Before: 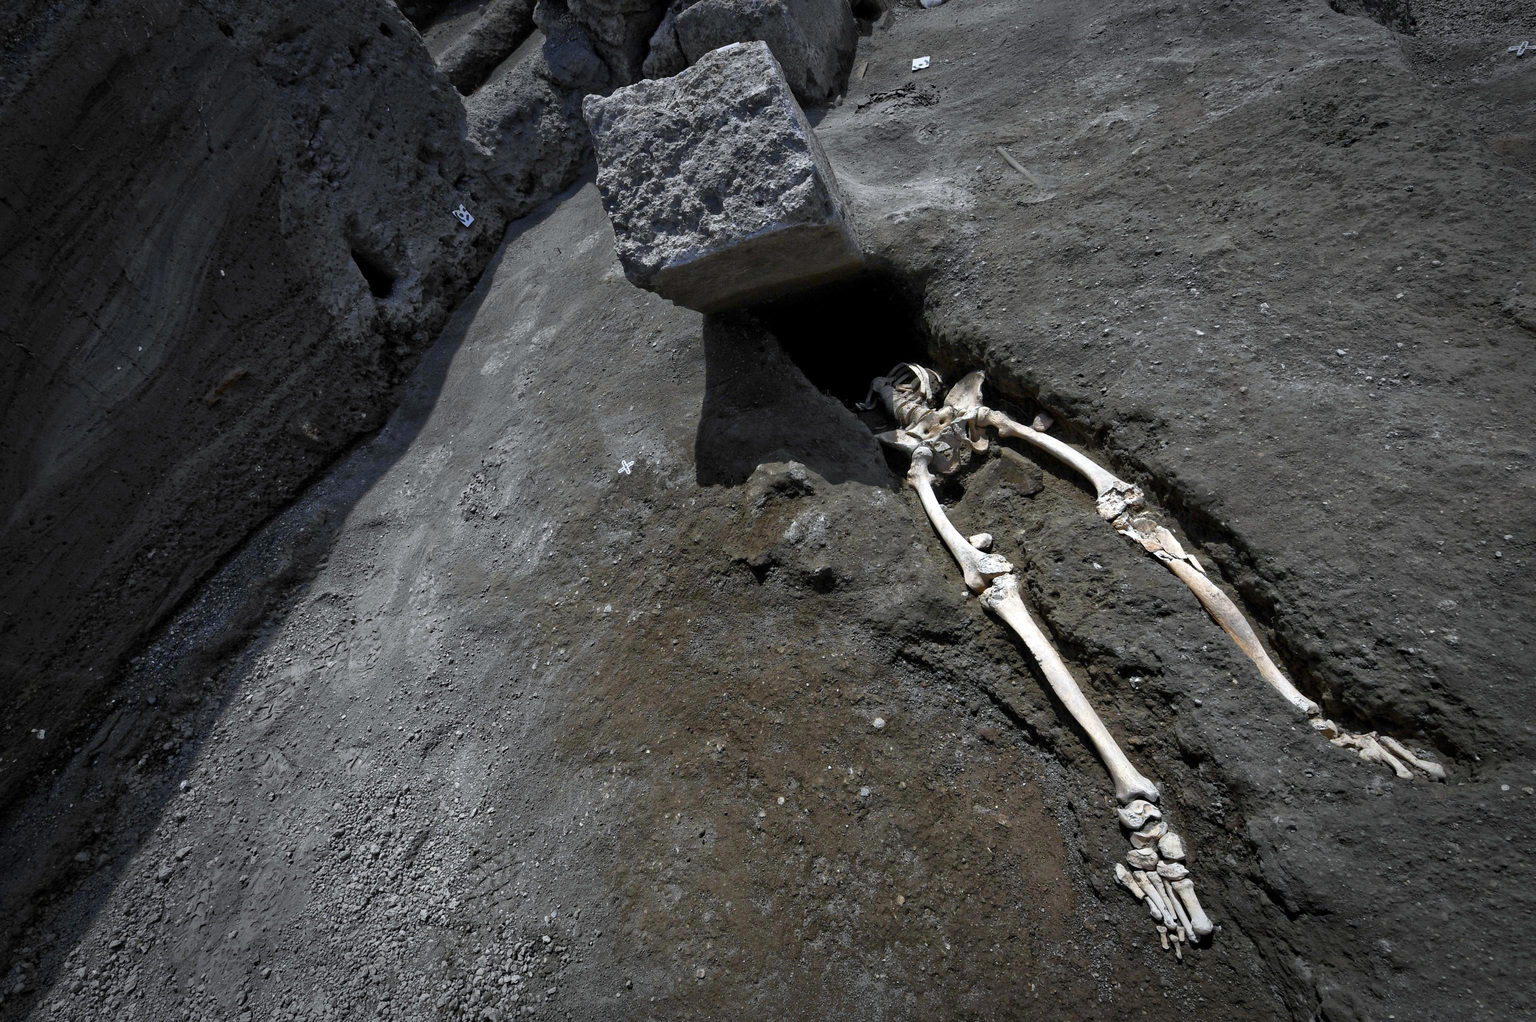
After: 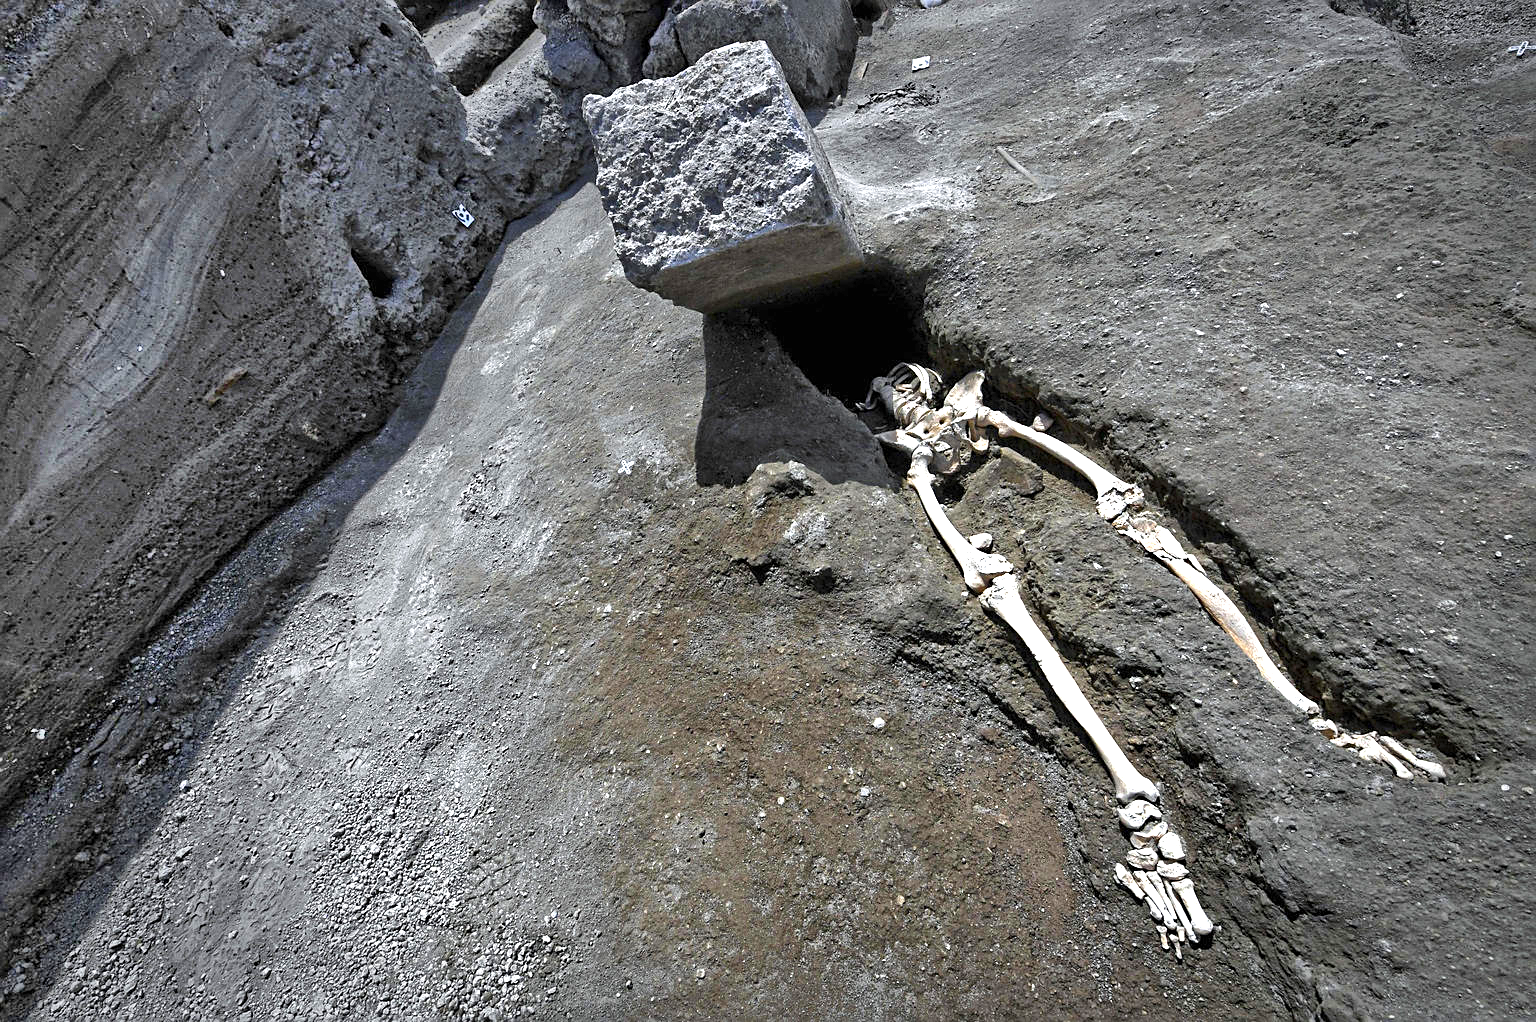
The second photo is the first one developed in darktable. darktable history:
sharpen: on, module defaults
shadows and highlights: shadows 75, highlights -60.85, soften with gaussian
exposure: black level correction 0, exposure 1.2 EV, compensate exposure bias true, compensate highlight preservation false
